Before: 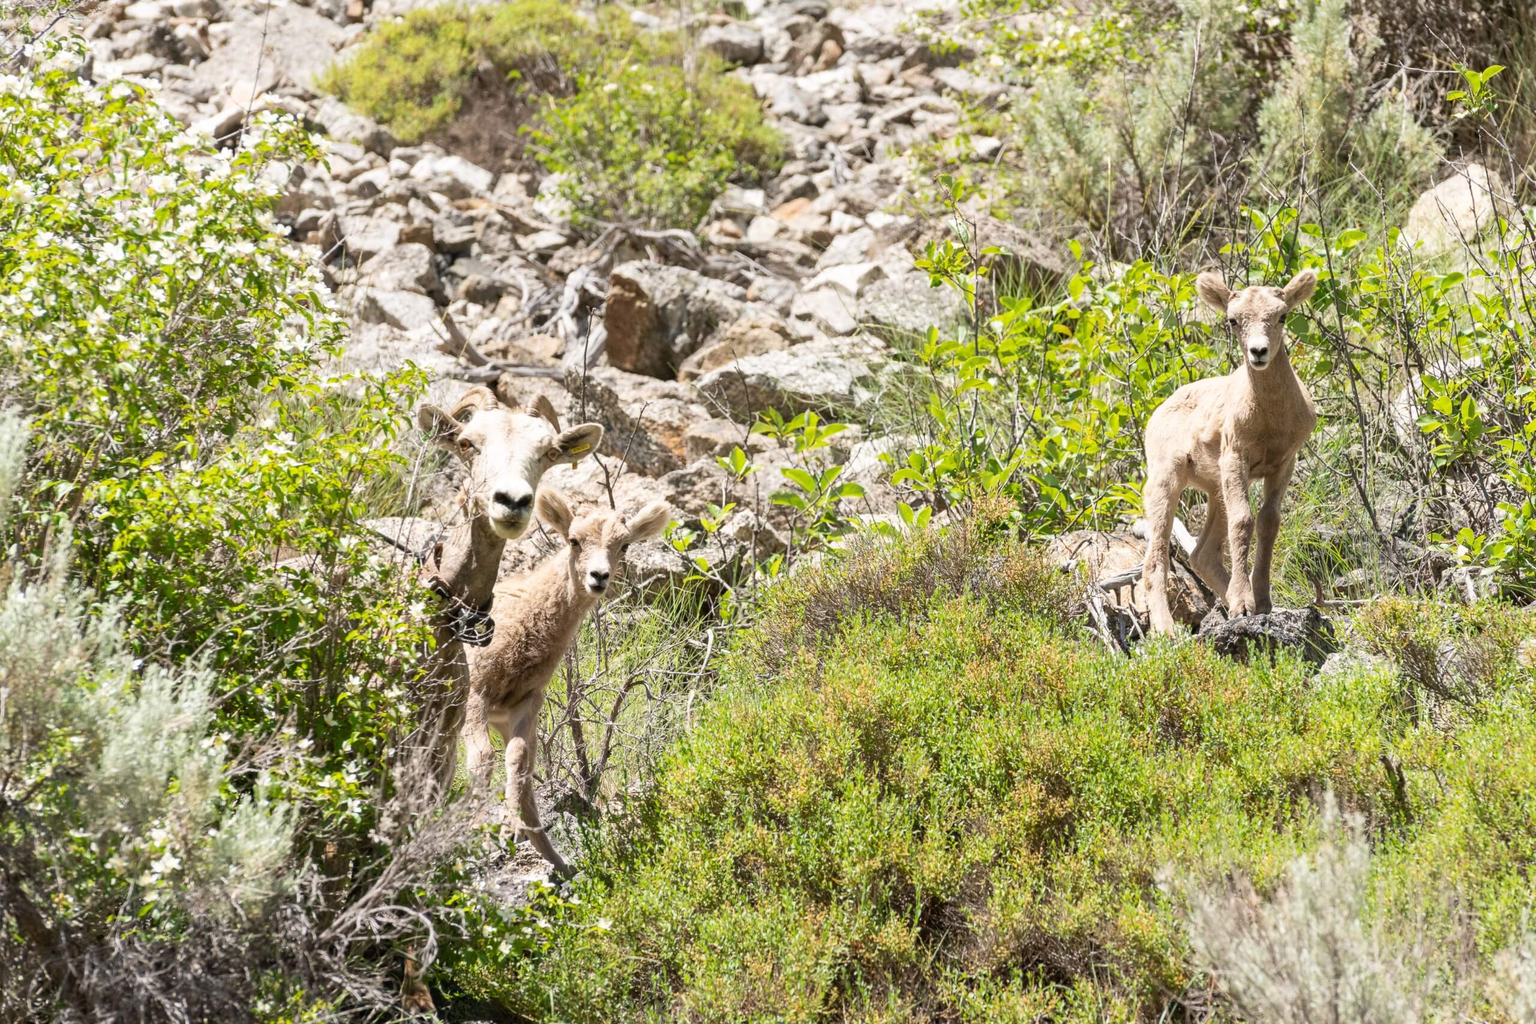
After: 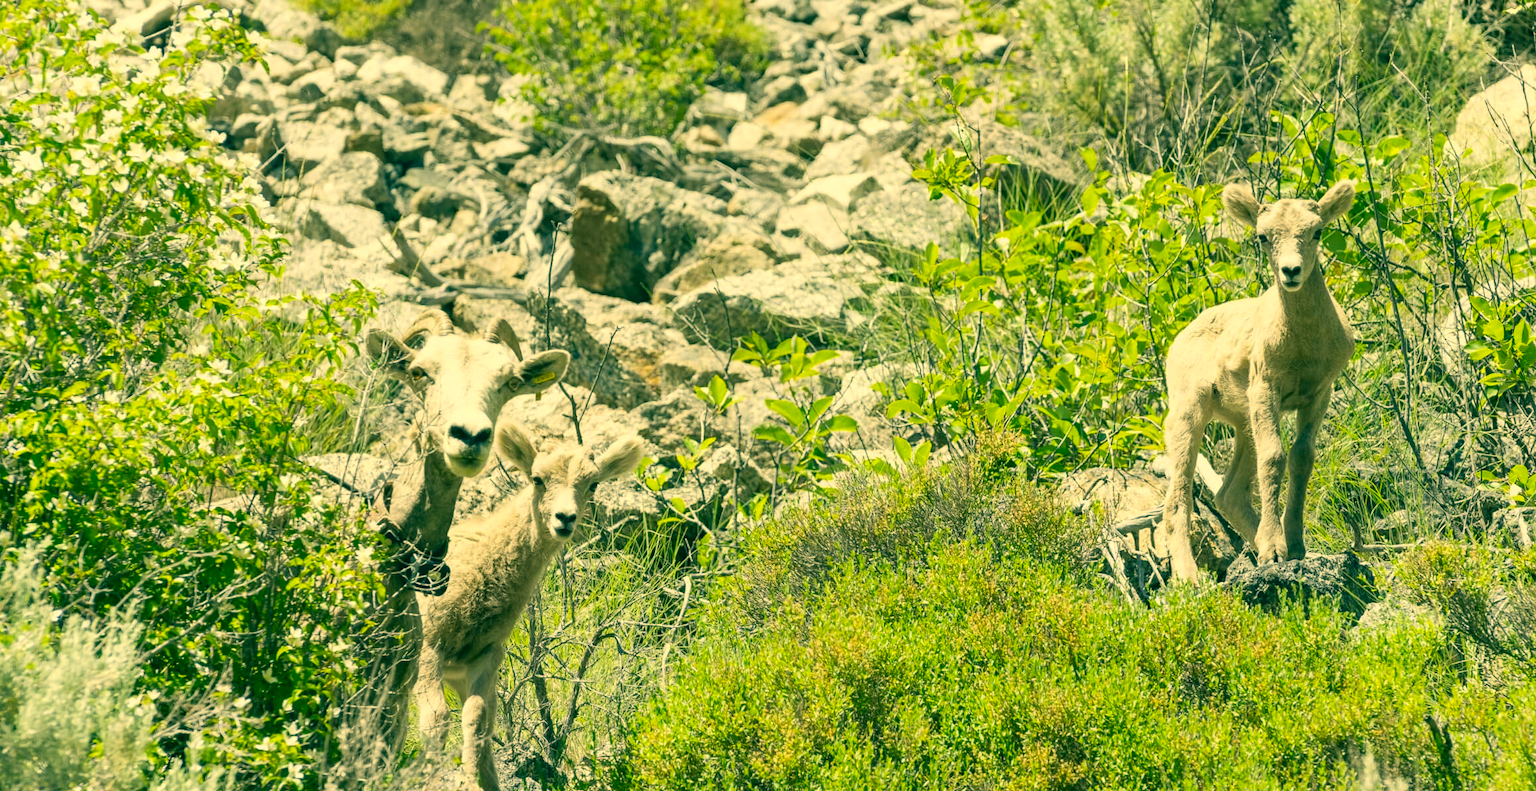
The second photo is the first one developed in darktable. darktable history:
crop: left 5.596%, top 10.314%, right 3.534%, bottom 19.395%
color correction: highlights a* 1.83, highlights b* 34.02, shadows a* -36.68, shadows b* -5.48
